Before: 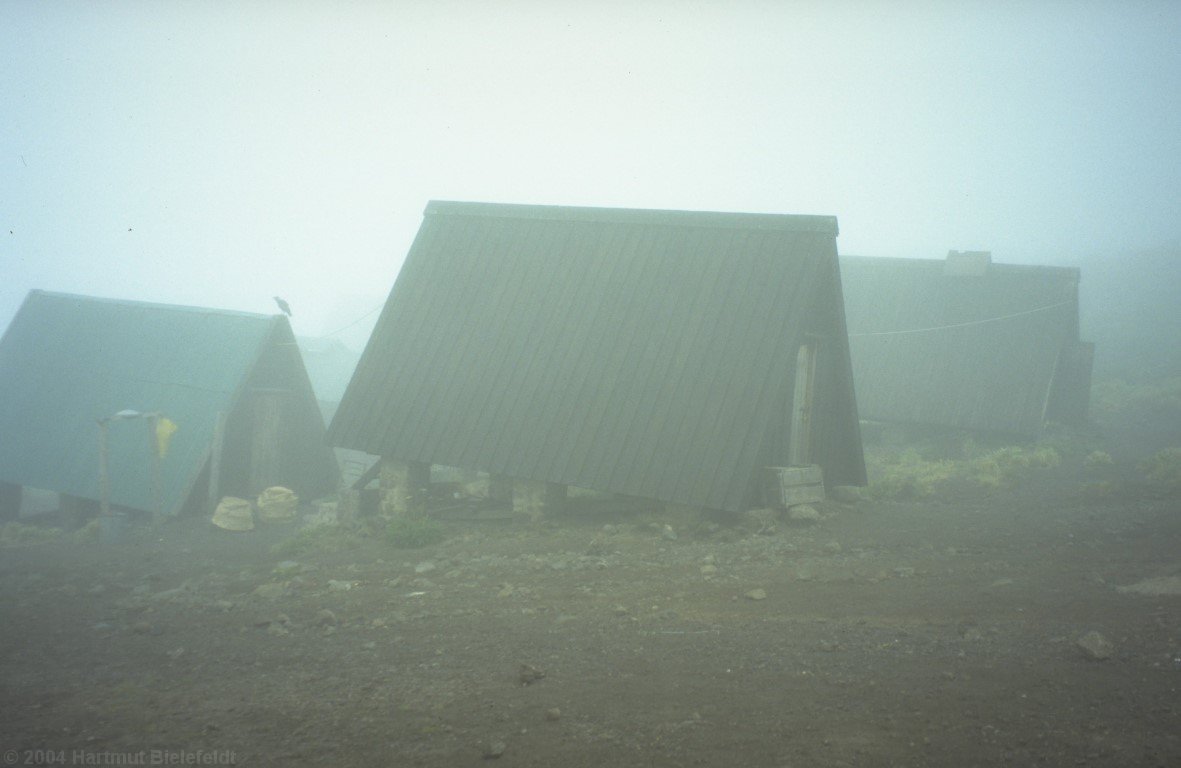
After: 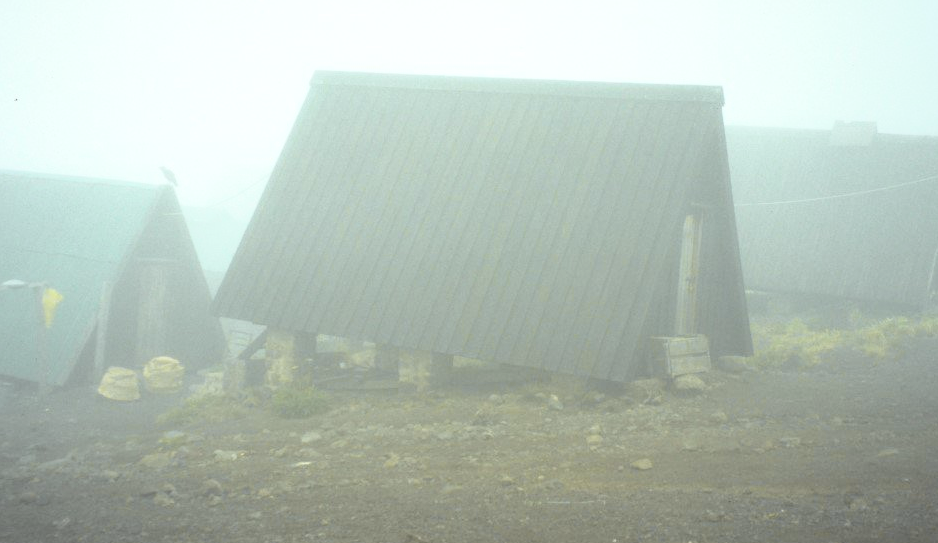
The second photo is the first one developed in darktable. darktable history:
tone equalizer: -8 EV -0.417 EV, -7 EV -0.389 EV, -6 EV -0.333 EV, -5 EV -0.222 EV, -3 EV 0.222 EV, -2 EV 0.333 EV, -1 EV 0.389 EV, +0 EV 0.417 EV, edges refinement/feathering 500, mask exposure compensation -1.57 EV, preserve details no
crop: left 9.712%, top 16.928%, right 10.845%, bottom 12.332%
tone curve: curves: ch0 [(0, 0.013) (0.129, 0.1) (0.327, 0.382) (0.489, 0.573) (0.66, 0.748) (0.858, 0.926) (1, 0.977)]; ch1 [(0, 0) (0.353, 0.344) (0.45, 0.46) (0.498, 0.498) (0.521, 0.512) (0.563, 0.559) (0.592, 0.585) (0.647, 0.68) (1, 1)]; ch2 [(0, 0) (0.333, 0.346) (0.375, 0.375) (0.427, 0.44) (0.476, 0.492) (0.511, 0.508) (0.528, 0.533) (0.579, 0.61) (0.612, 0.644) (0.66, 0.715) (1, 1)], color space Lab, independent channels, preserve colors none
